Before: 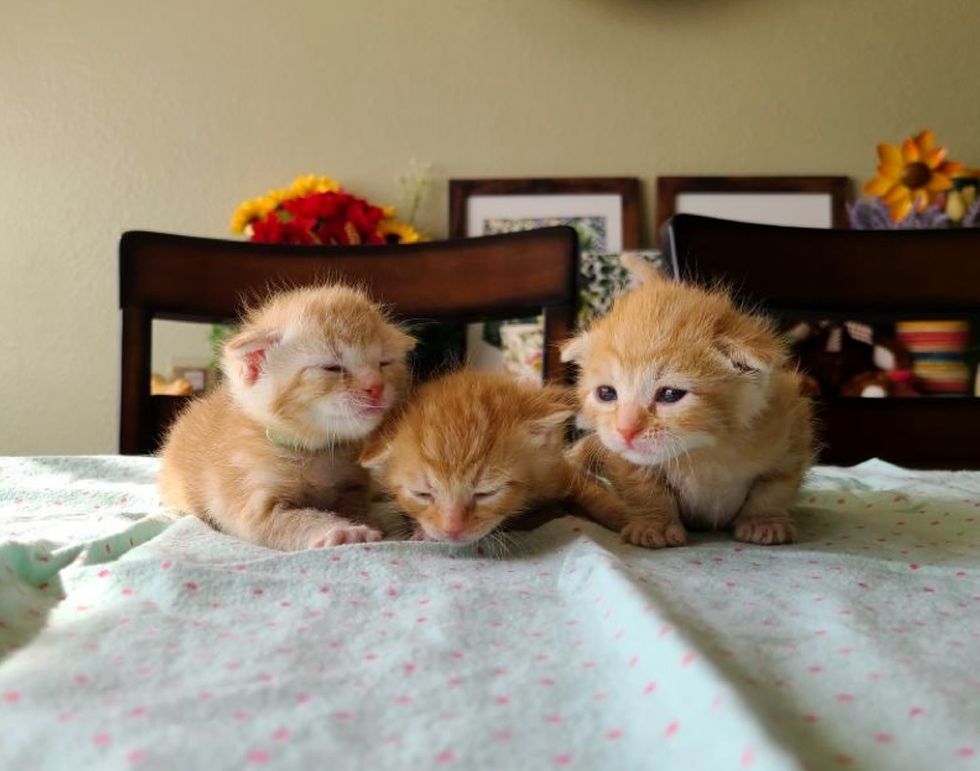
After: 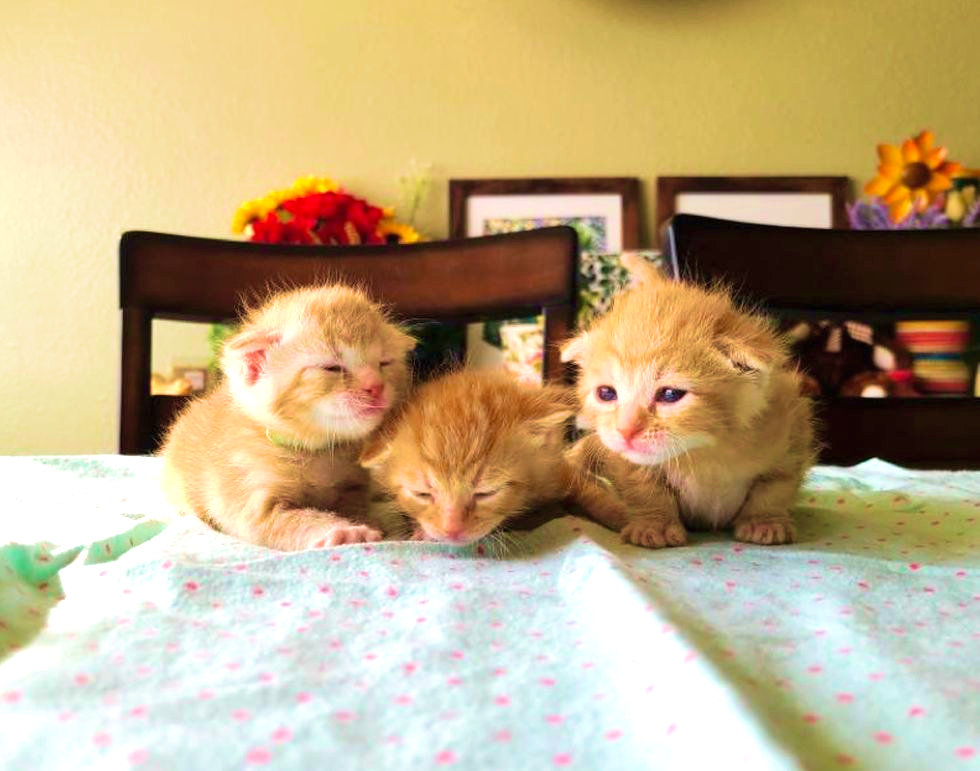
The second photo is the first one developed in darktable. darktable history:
velvia: strength 75%
contrast brightness saturation: contrast 0.03, brightness 0.064, saturation 0.132
exposure: black level correction 0, exposure 0.698 EV, compensate highlight preservation false
